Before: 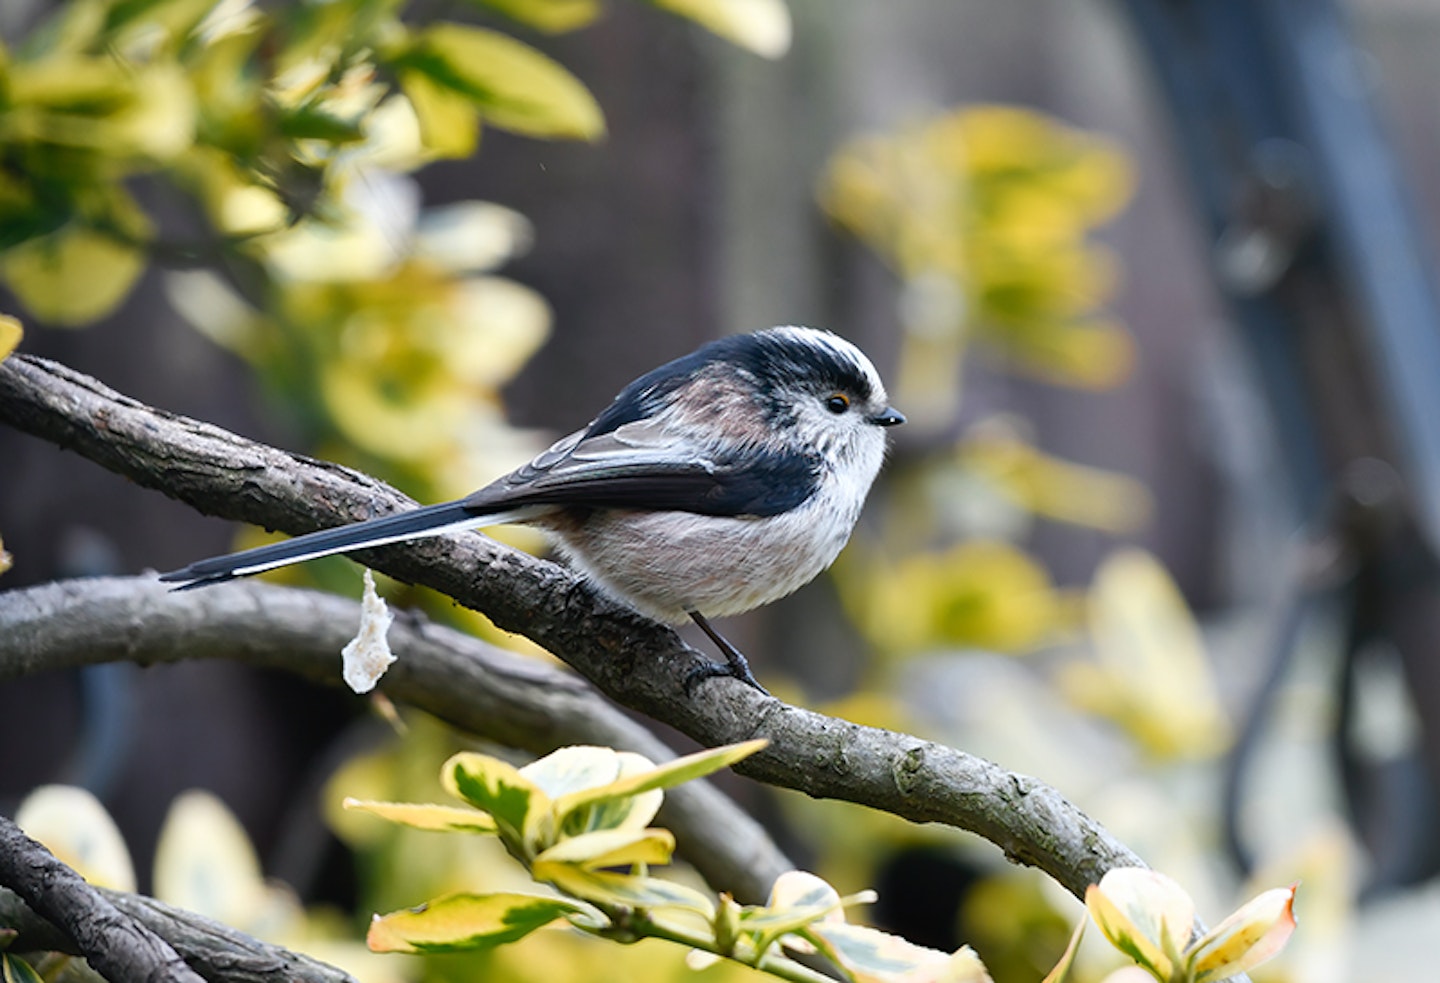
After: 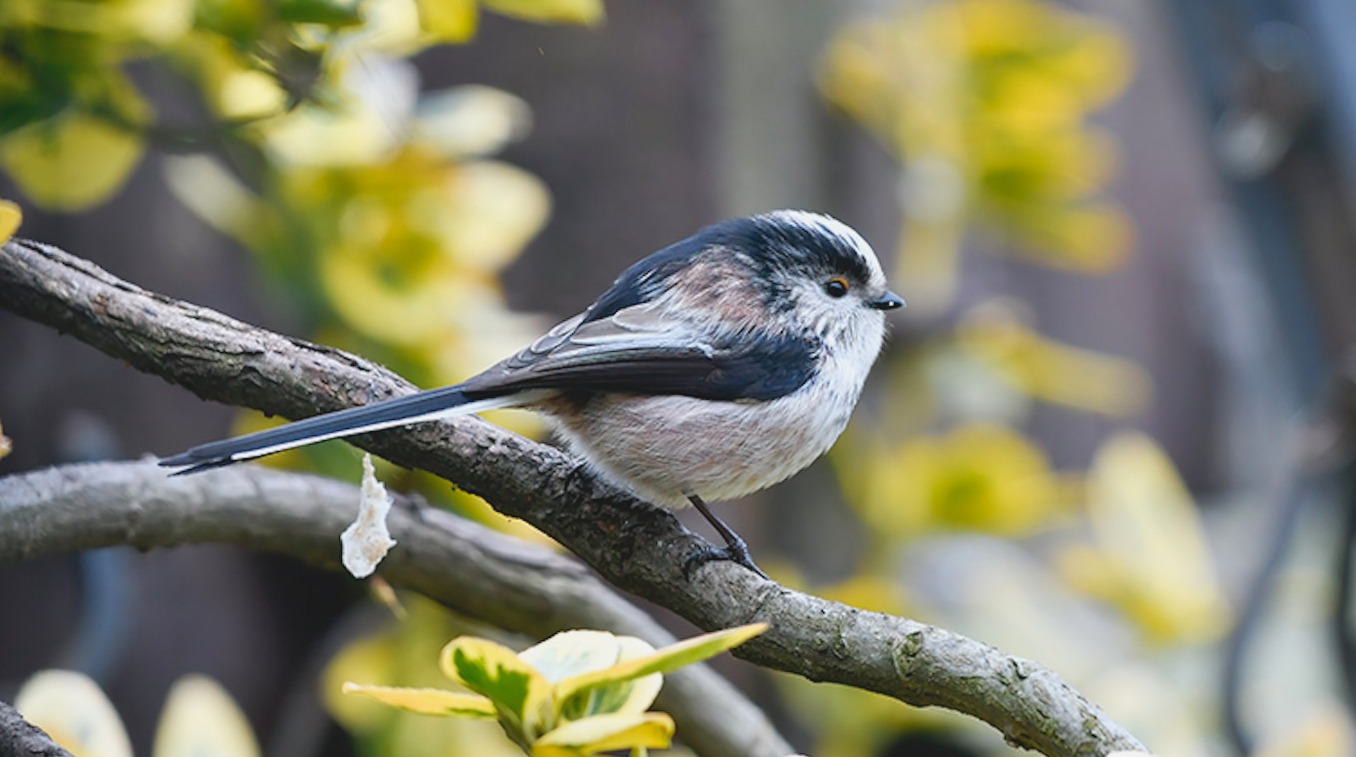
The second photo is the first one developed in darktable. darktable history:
crop and rotate: angle 0.077°, top 11.791%, right 5.614%, bottom 11.029%
contrast brightness saturation: contrast -0.101, brightness 0.052, saturation 0.075
